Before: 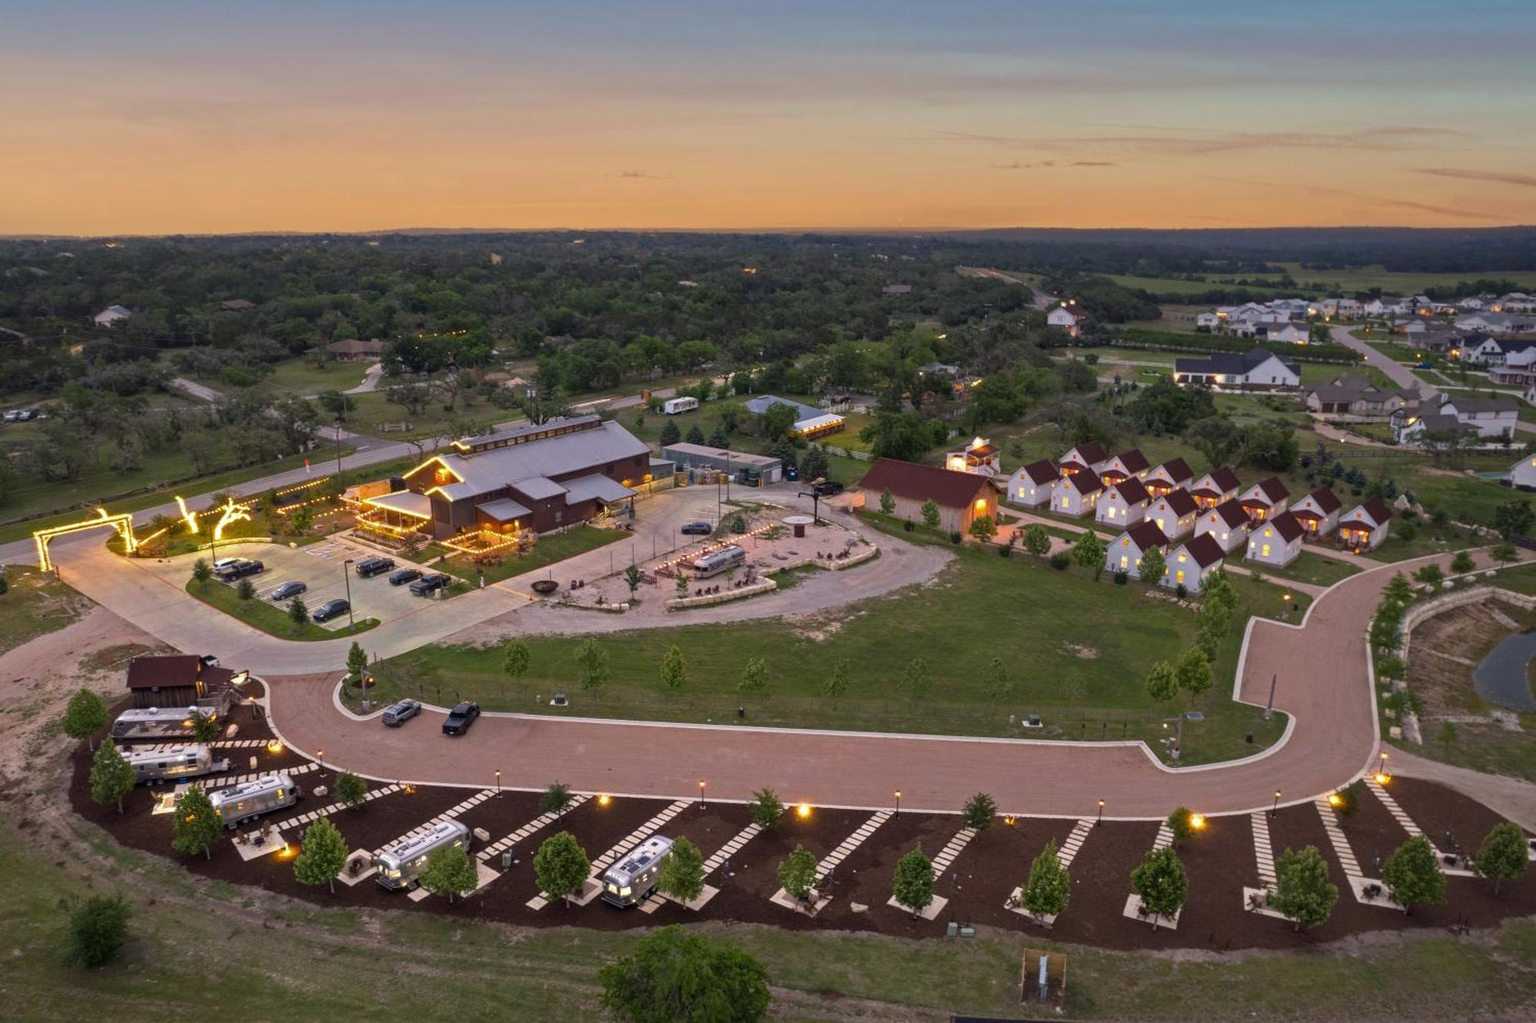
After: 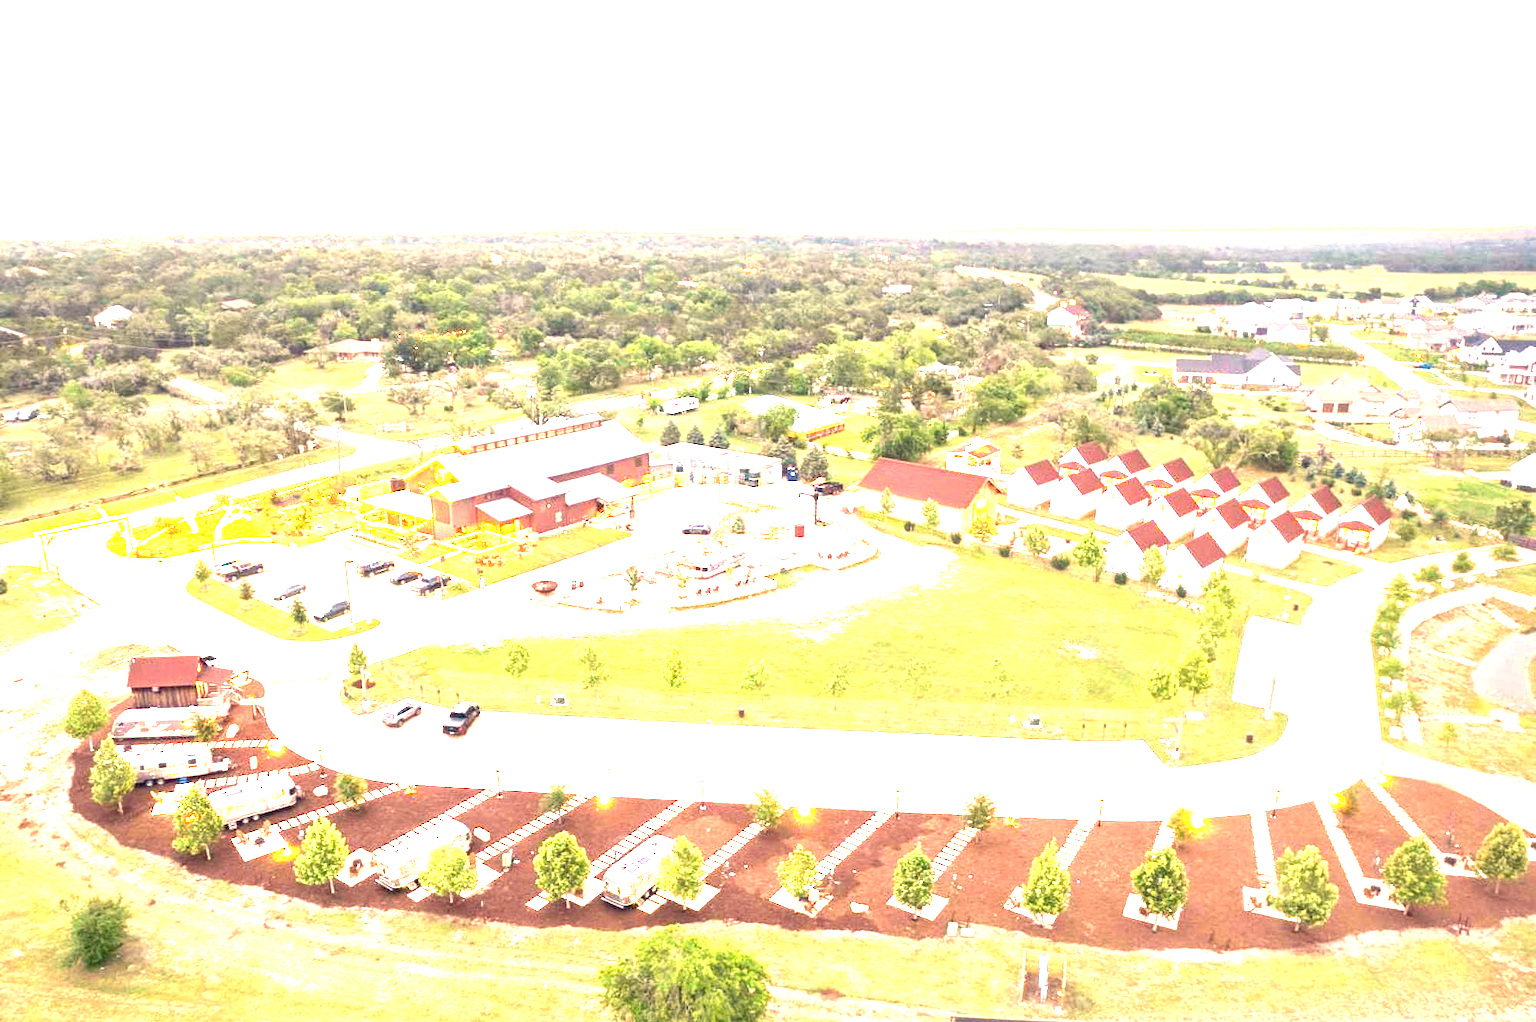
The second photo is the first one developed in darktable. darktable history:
exposure: black level correction 0, exposure 4 EV, compensate exposure bias true, compensate highlight preservation false
white balance: red 1.138, green 0.996, blue 0.812
